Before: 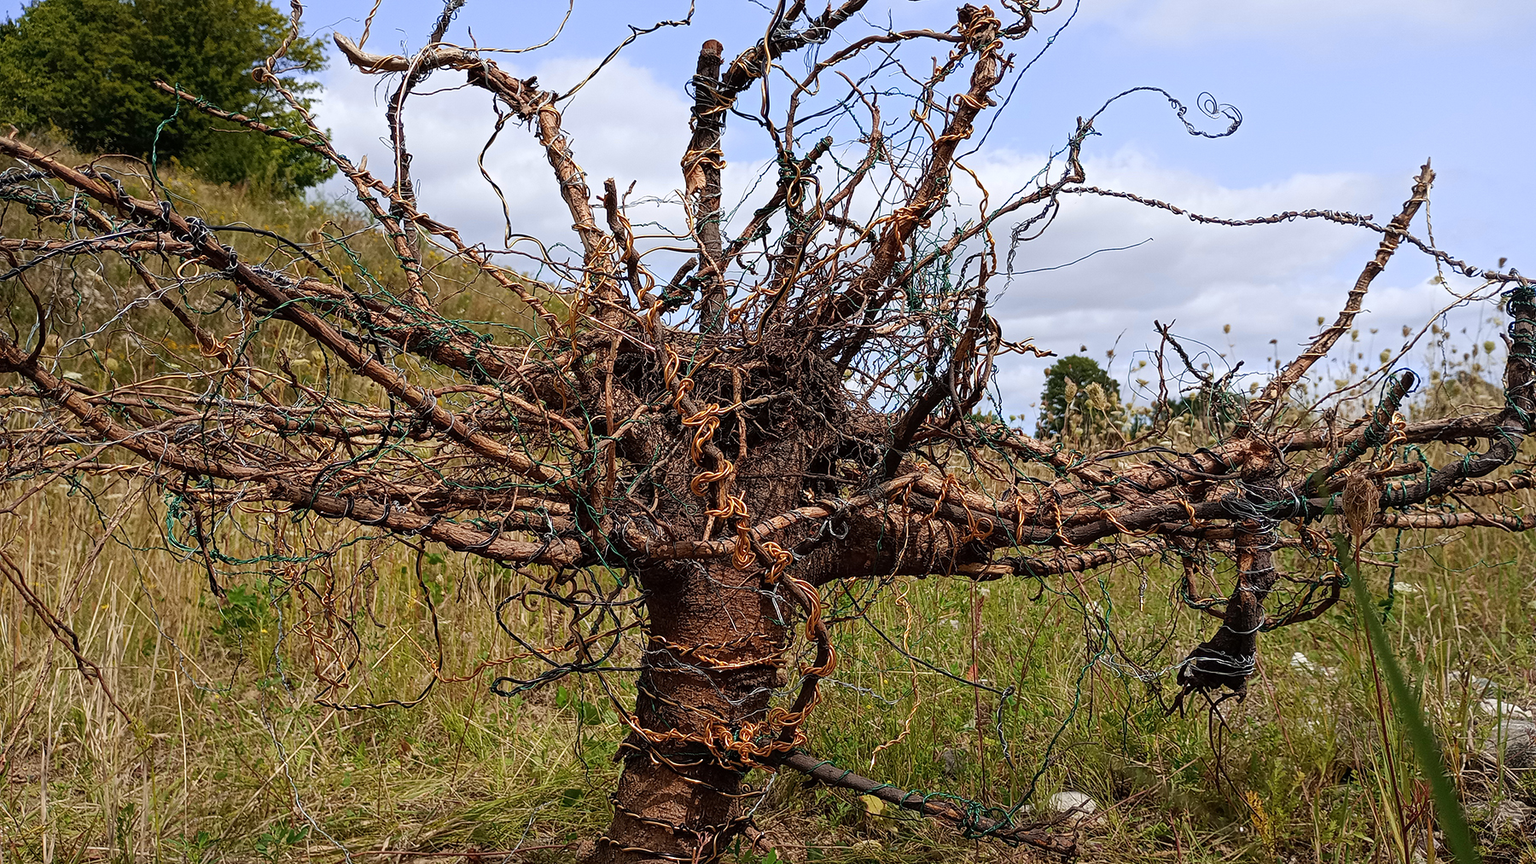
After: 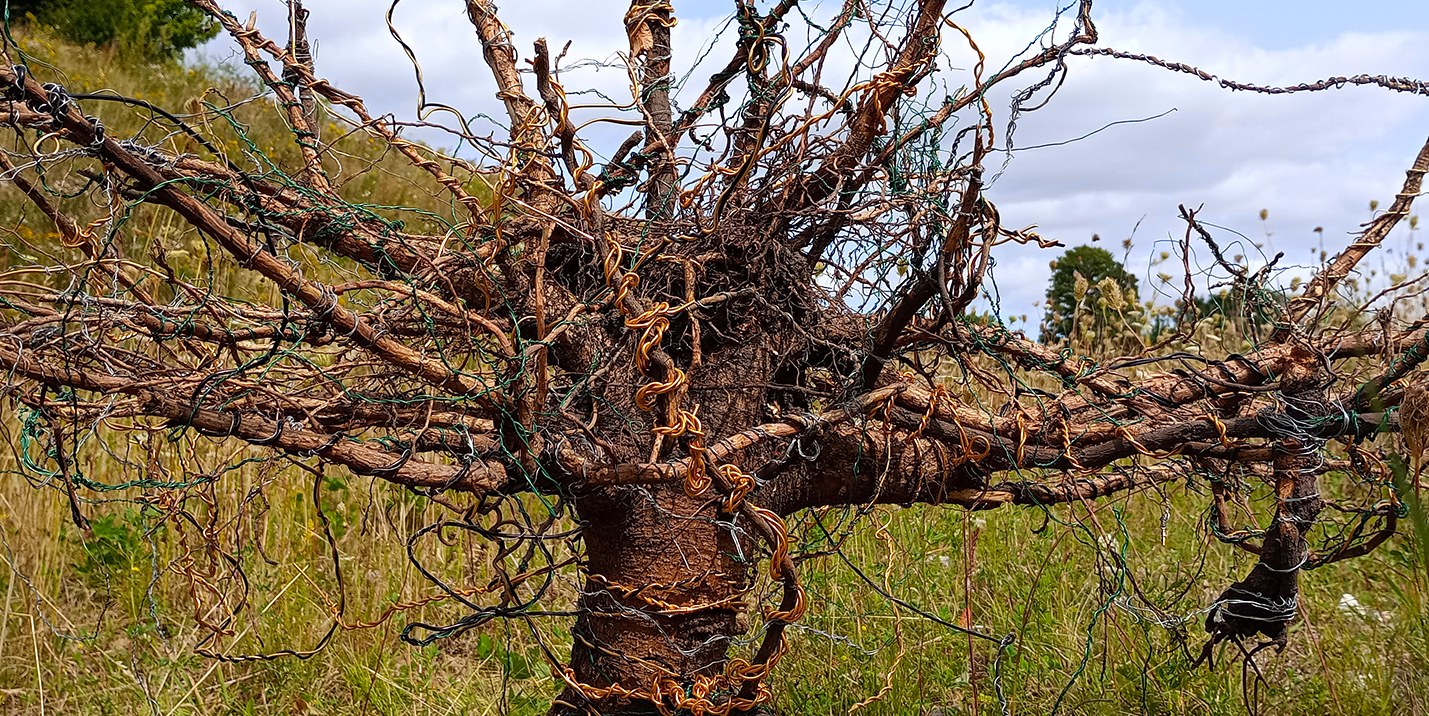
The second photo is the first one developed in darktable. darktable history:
crop: left 9.712%, top 16.928%, right 10.845%, bottom 12.332%
color balance rgb: linear chroma grading › global chroma 3.45%, perceptual saturation grading › global saturation 11.24%, perceptual brilliance grading › global brilliance 3.04%, global vibrance 2.8%
